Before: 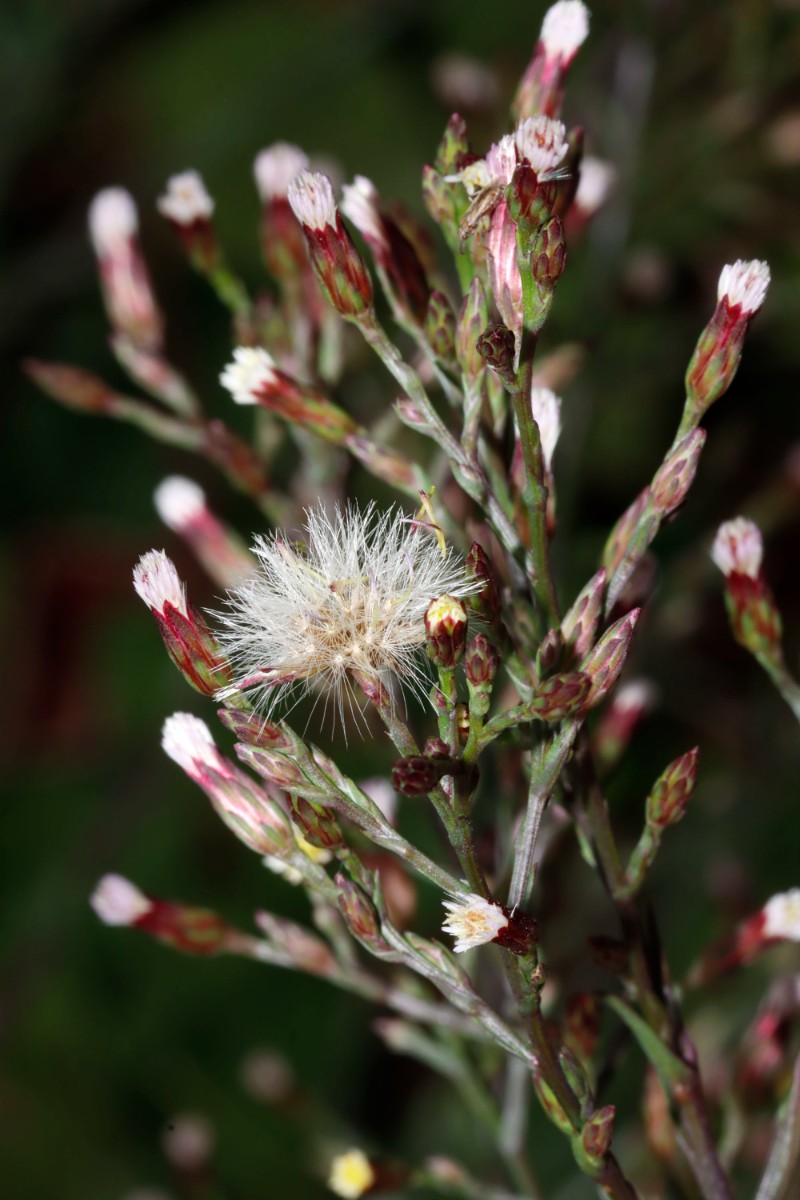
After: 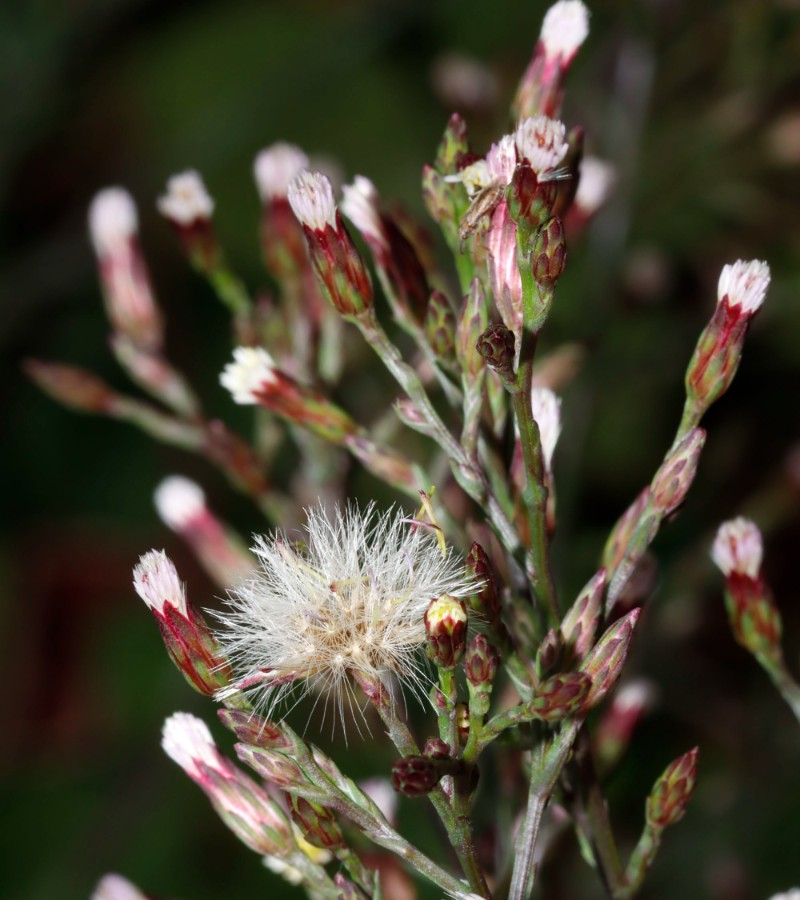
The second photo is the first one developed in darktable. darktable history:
crop: bottom 24.987%
